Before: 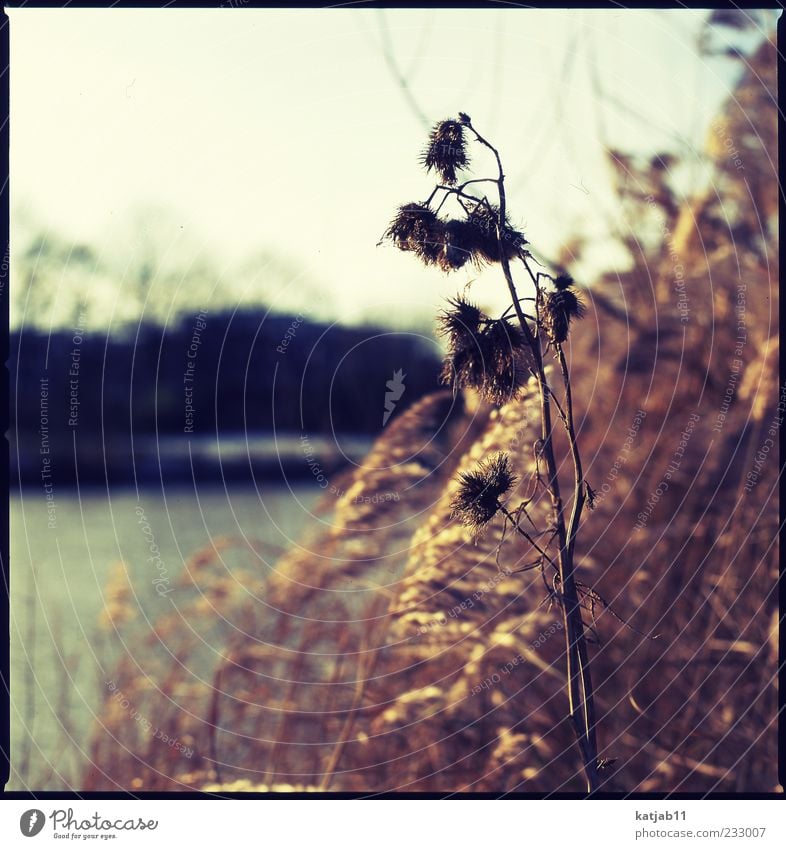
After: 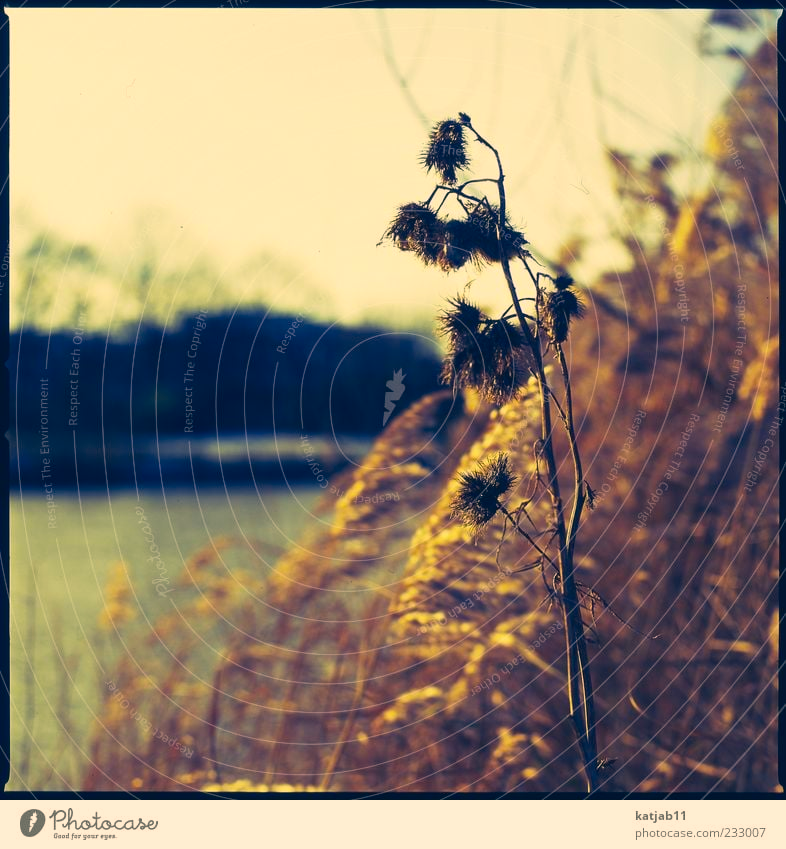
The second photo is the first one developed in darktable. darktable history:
color correction: highlights a* 10.32, highlights b* 14.66, shadows a* -9.59, shadows b* -15.02
color balance rgb: perceptual saturation grading › global saturation 20%, global vibrance 20%
color balance: mode lift, gamma, gain (sRGB), lift [1.04, 1, 1, 0.97], gamma [1.01, 1, 1, 0.97], gain [0.96, 1, 1, 0.97]
